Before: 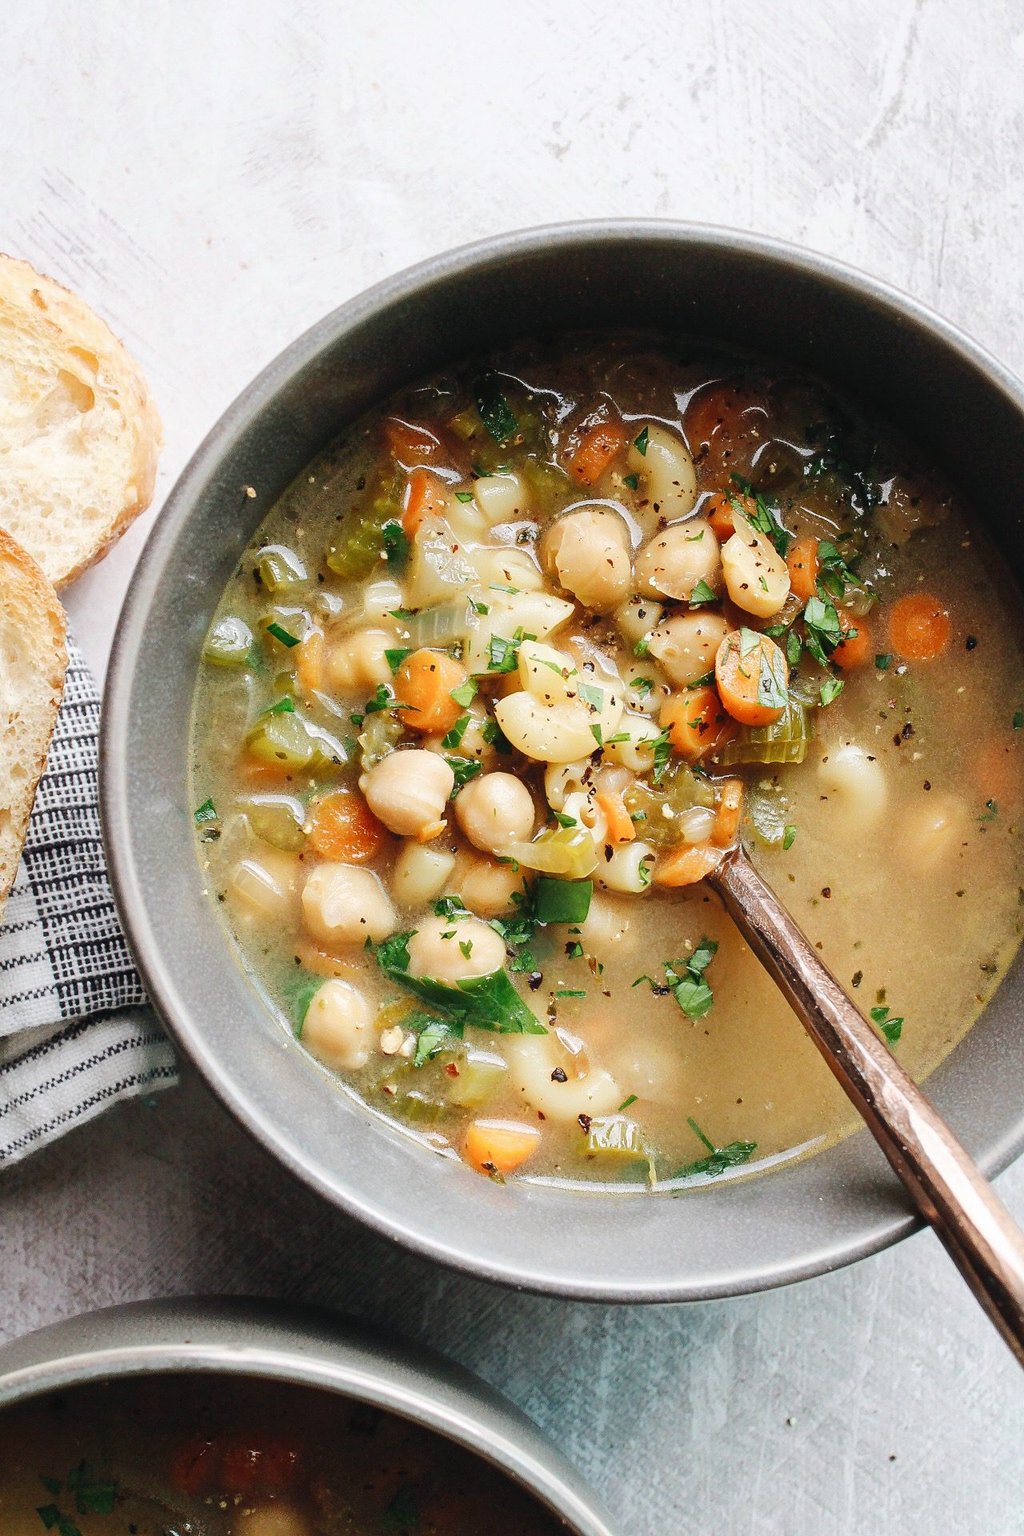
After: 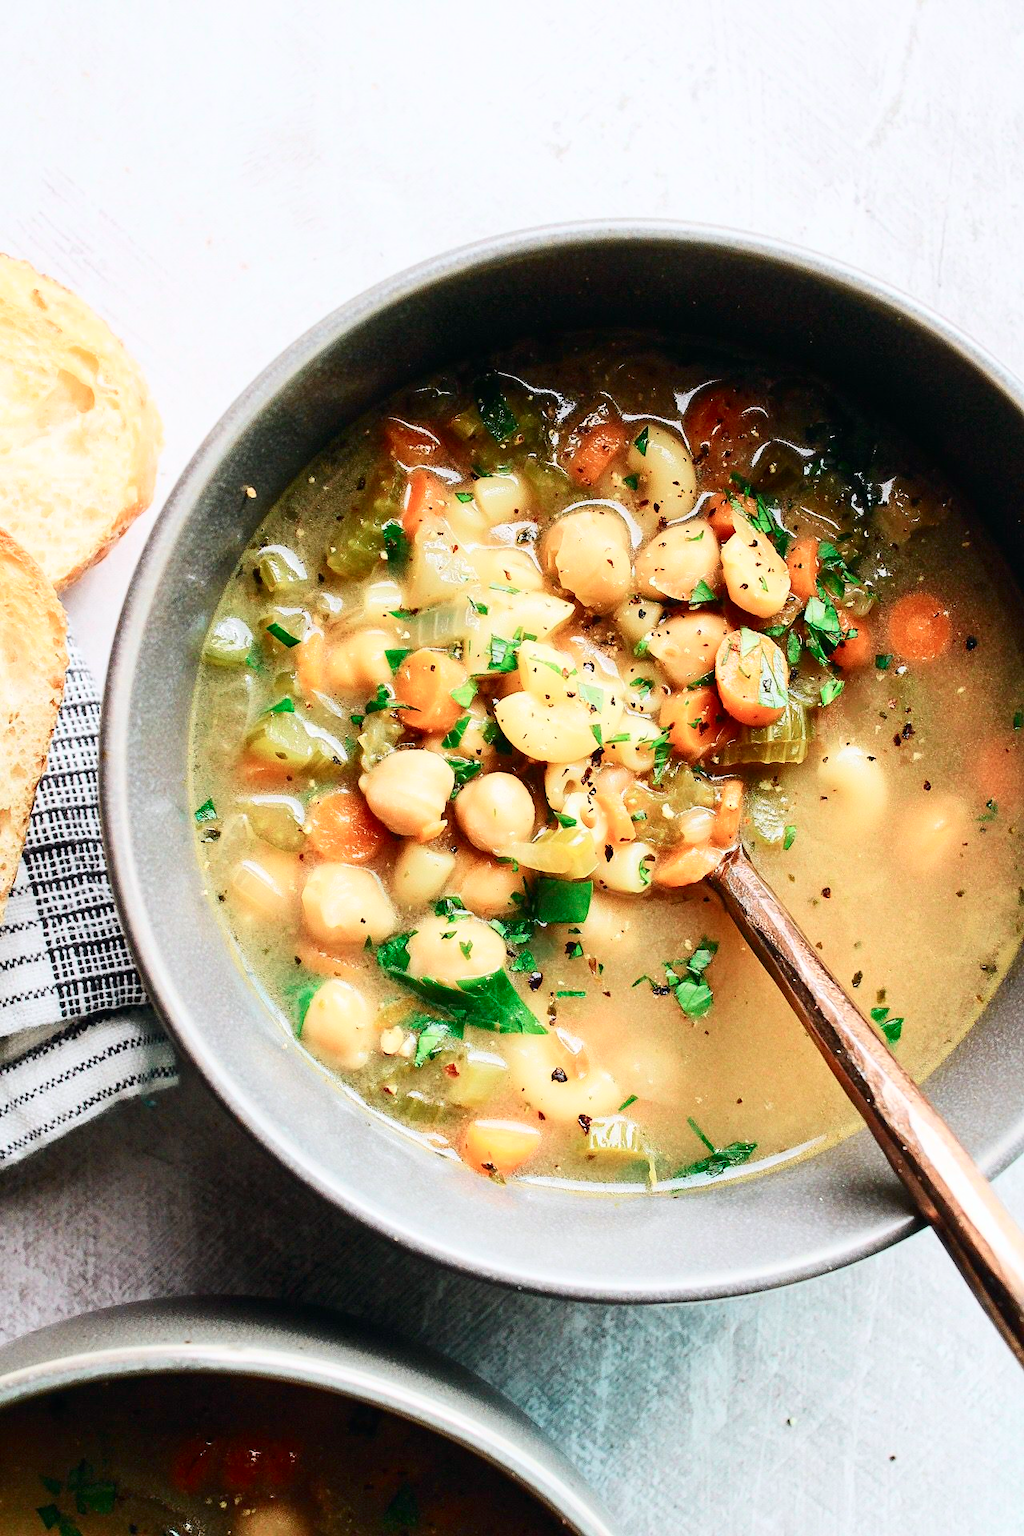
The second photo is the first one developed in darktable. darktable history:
tone curve: curves: ch0 [(0, 0) (0.051, 0.021) (0.11, 0.069) (0.249, 0.235) (0.452, 0.526) (0.596, 0.713) (0.703, 0.83) (0.851, 0.938) (1, 1)]; ch1 [(0, 0) (0.1, 0.038) (0.318, 0.221) (0.413, 0.325) (0.443, 0.412) (0.483, 0.474) (0.503, 0.501) (0.516, 0.517) (0.548, 0.568) (0.569, 0.599) (0.594, 0.634) (0.666, 0.701) (1, 1)]; ch2 [(0, 0) (0.453, 0.435) (0.479, 0.476) (0.504, 0.5) (0.529, 0.537) (0.556, 0.583) (0.584, 0.618) (0.824, 0.815) (1, 1)], color space Lab, independent channels, preserve colors none
